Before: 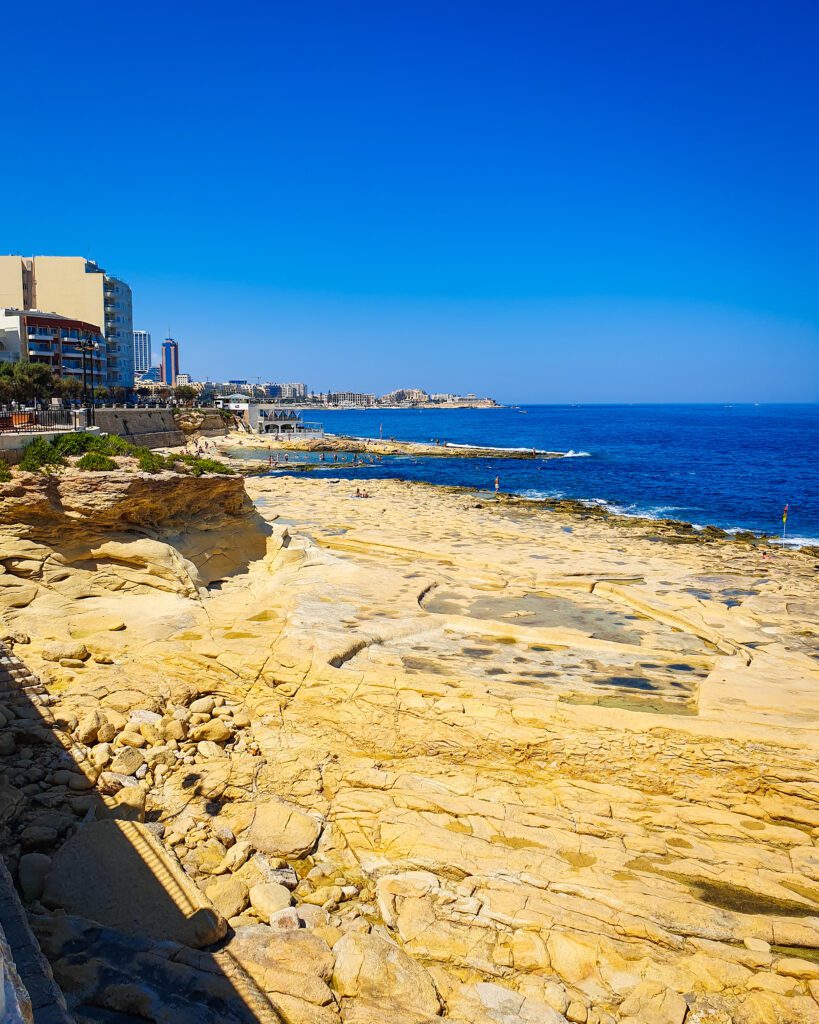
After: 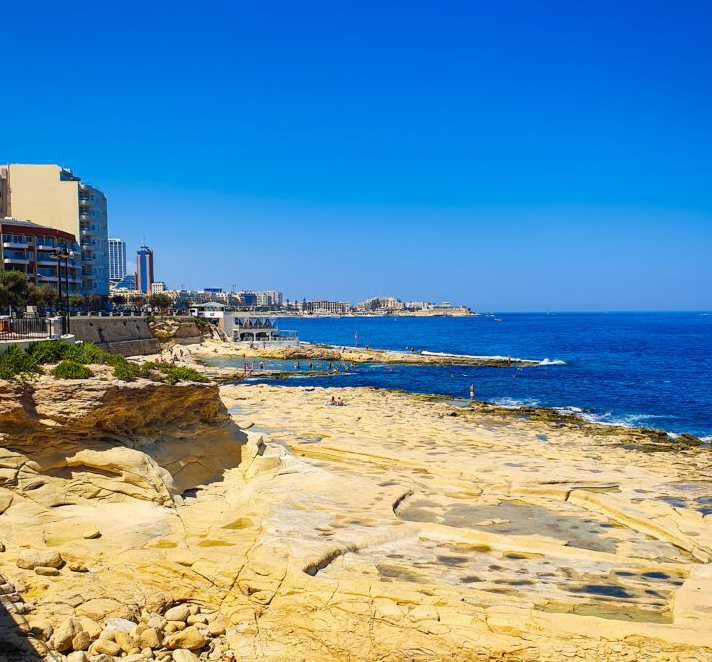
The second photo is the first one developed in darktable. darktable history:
crop: left 3.128%, top 8.995%, right 9.667%, bottom 26.274%
